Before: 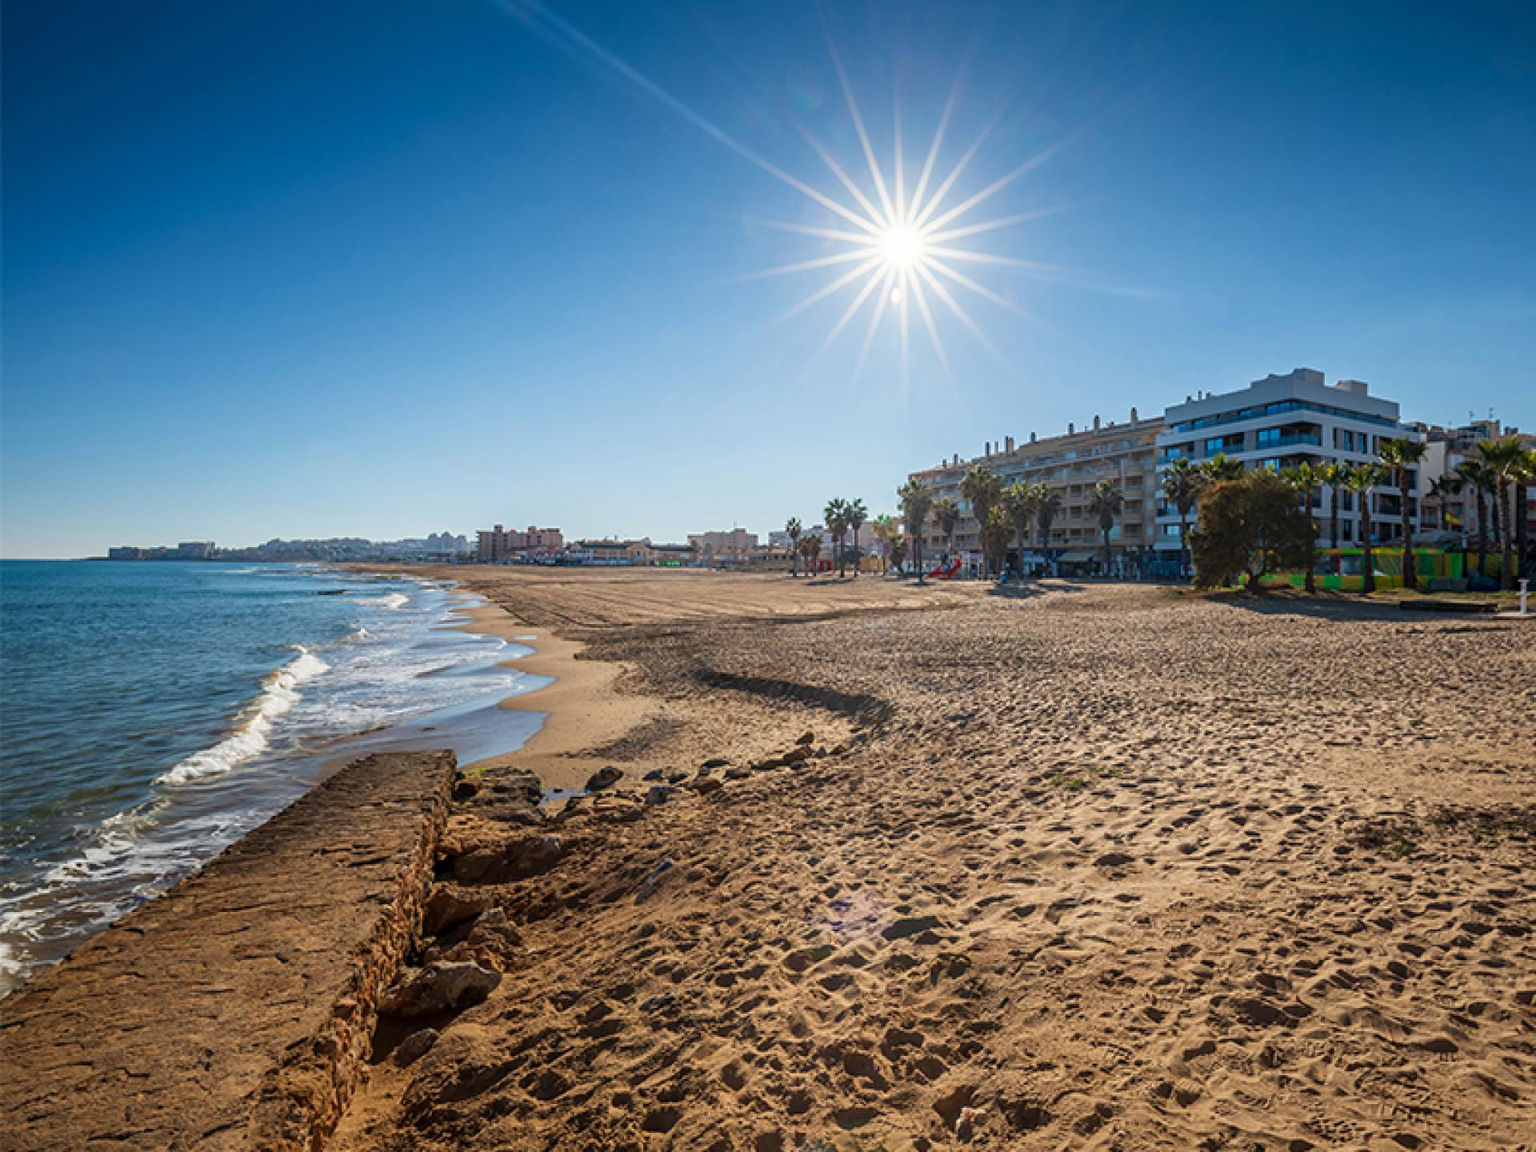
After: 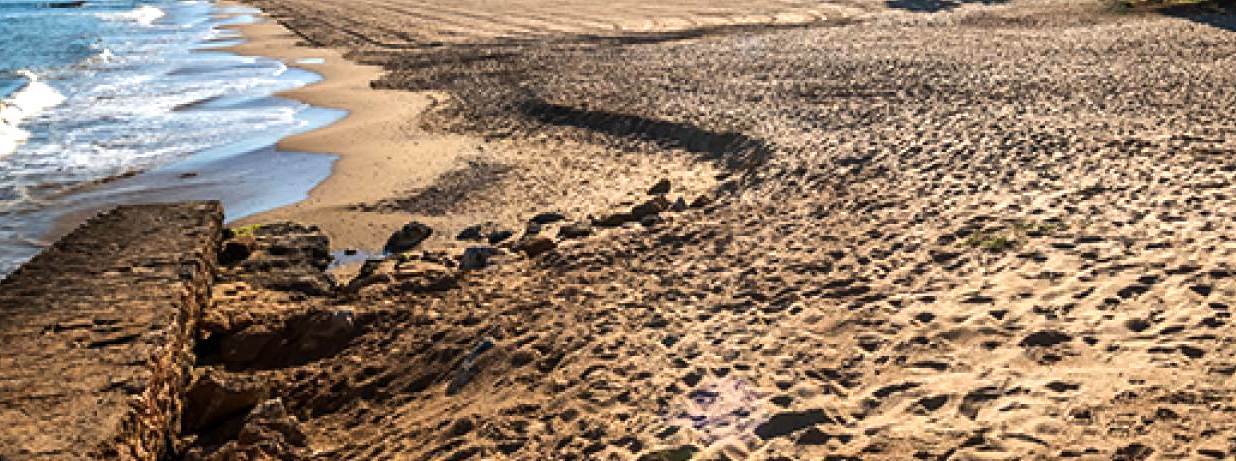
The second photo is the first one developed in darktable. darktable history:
crop: left 18.091%, top 51.13%, right 17.525%, bottom 16.85%
tone equalizer: -8 EV -0.75 EV, -7 EV -0.7 EV, -6 EV -0.6 EV, -5 EV -0.4 EV, -3 EV 0.4 EV, -2 EV 0.6 EV, -1 EV 0.7 EV, +0 EV 0.75 EV, edges refinement/feathering 500, mask exposure compensation -1.57 EV, preserve details no
